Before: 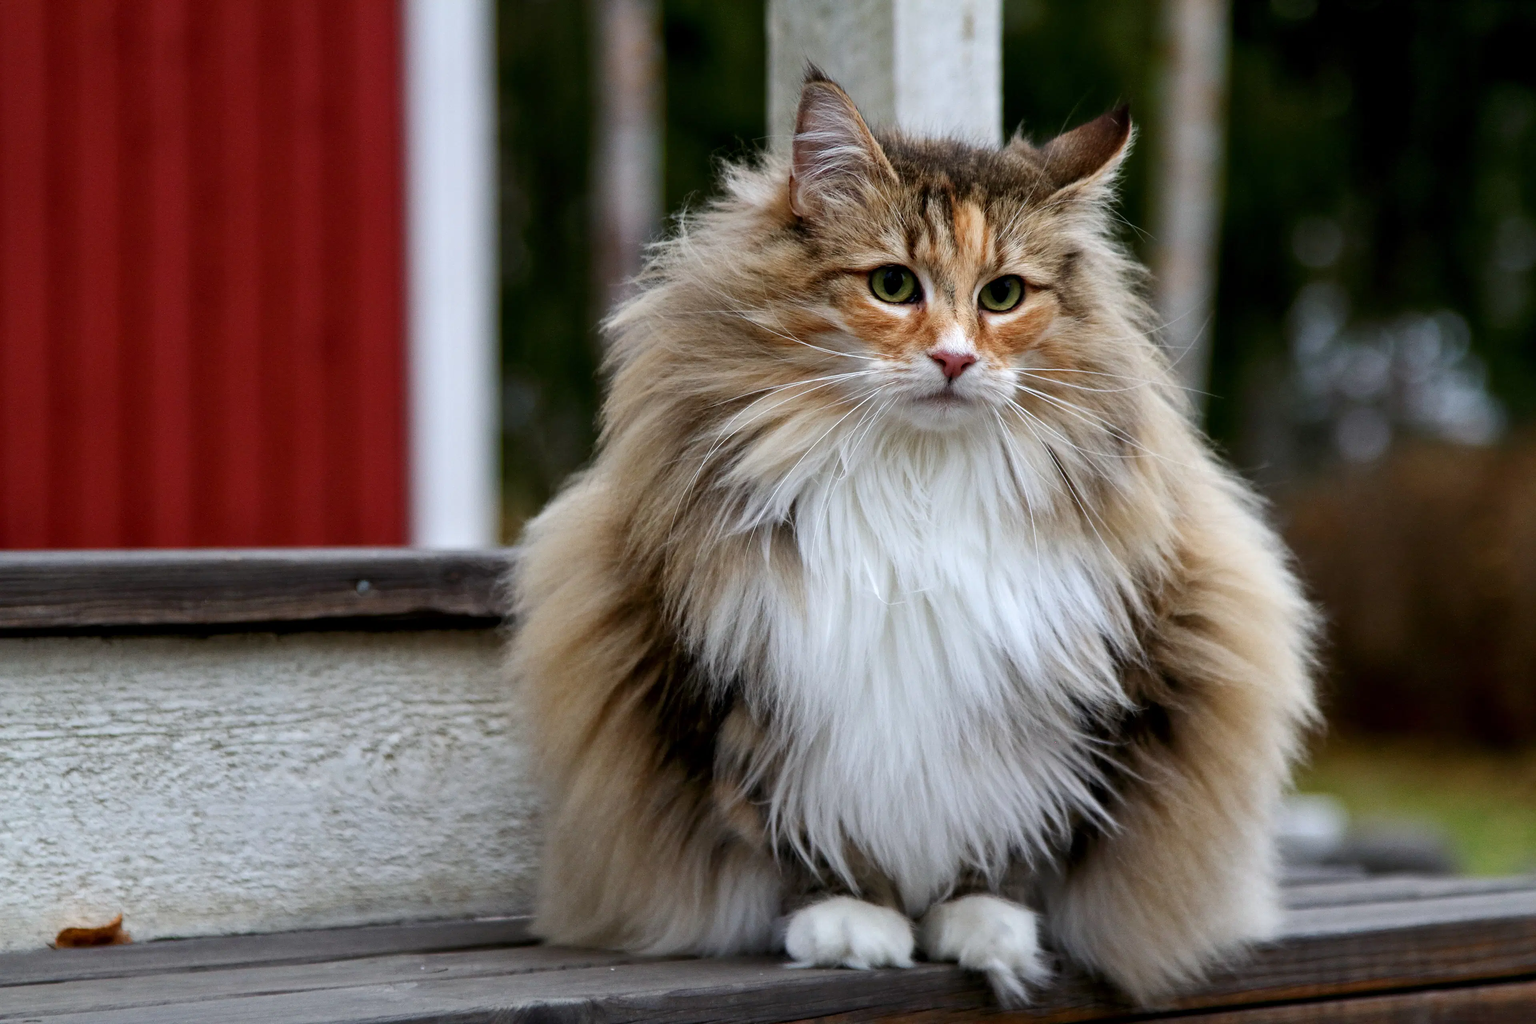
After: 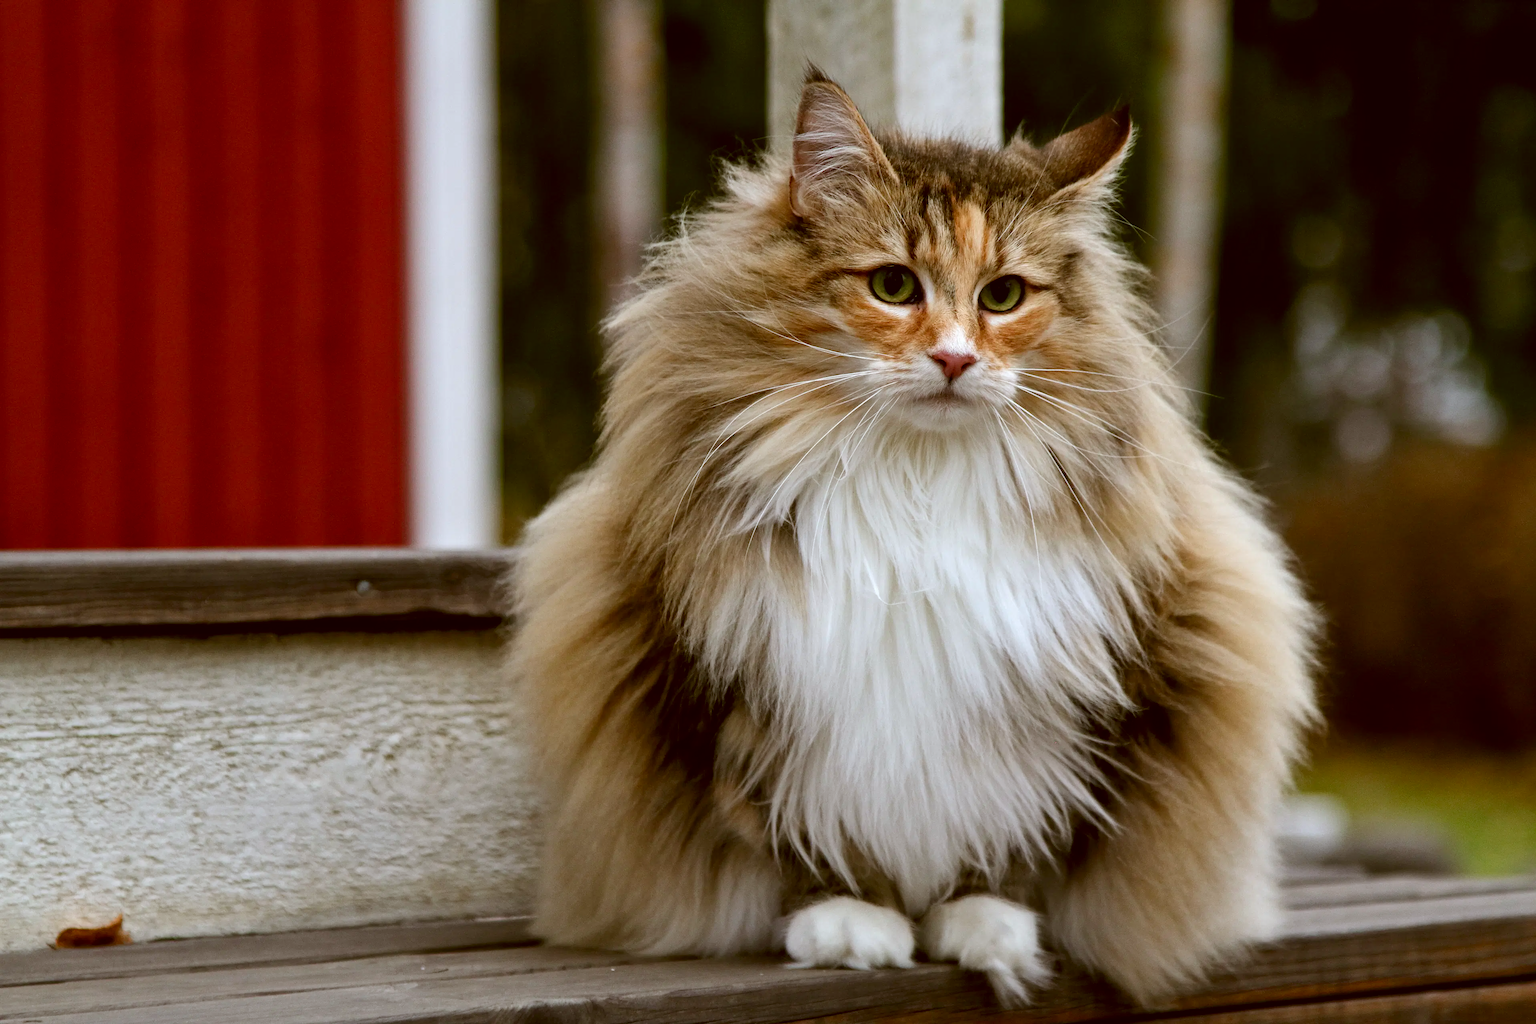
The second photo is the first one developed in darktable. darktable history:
color correction: highlights a* -0.376, highlights b* 0.158, shadows a* 5.17, shadows b* 20.44
